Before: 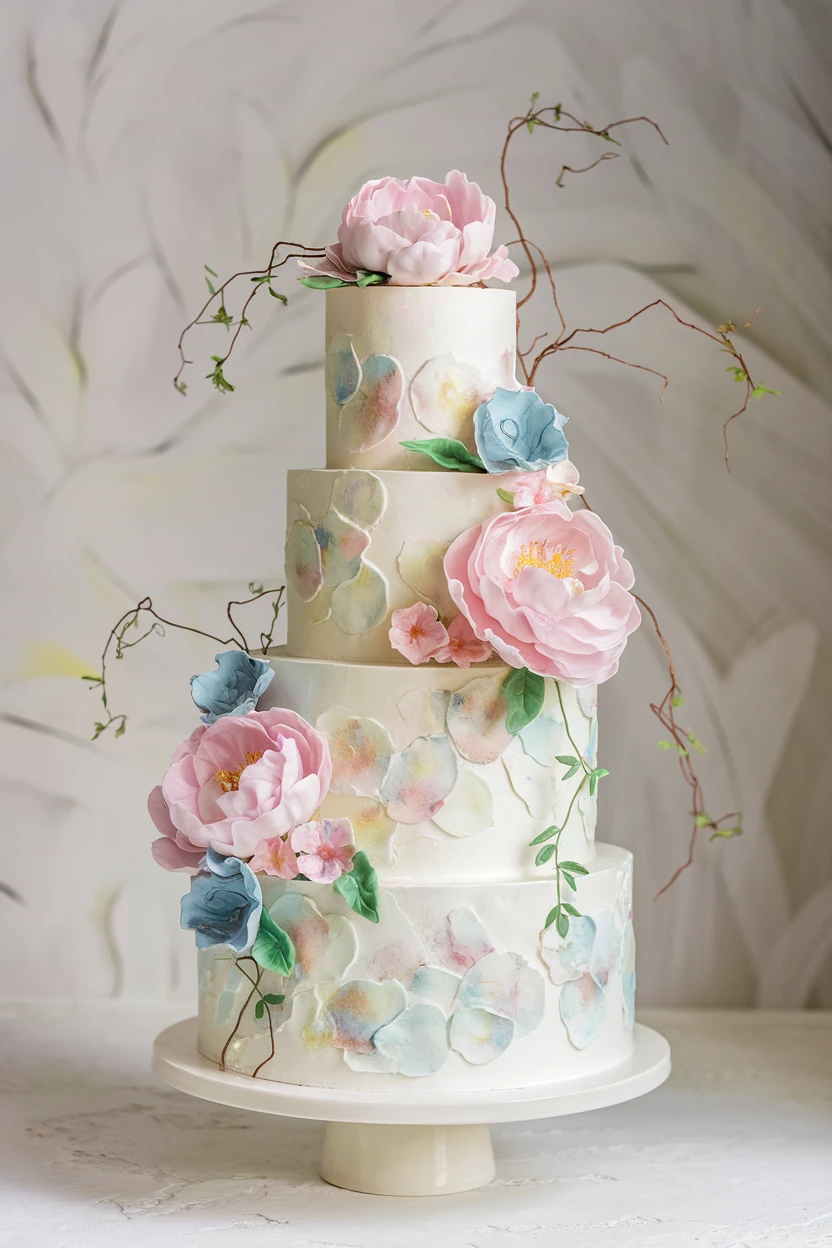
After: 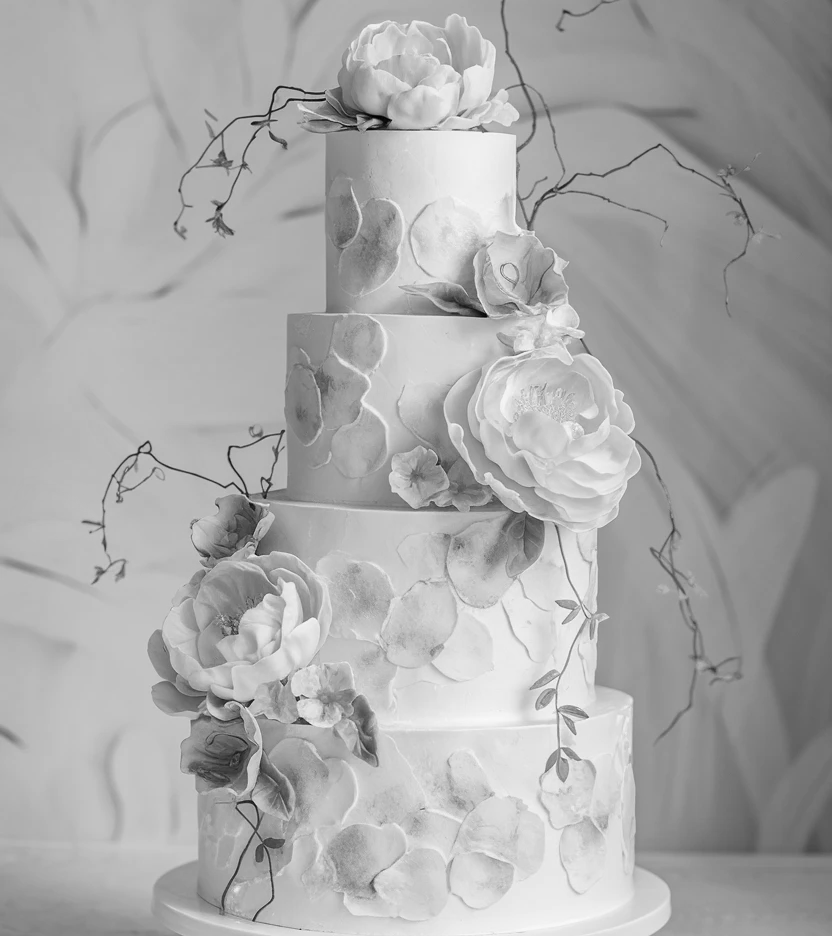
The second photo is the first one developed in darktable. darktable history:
monochrome: a 32, b 64, size 2.3
crop and rotate: top 12.5%, bottom 12.5%
